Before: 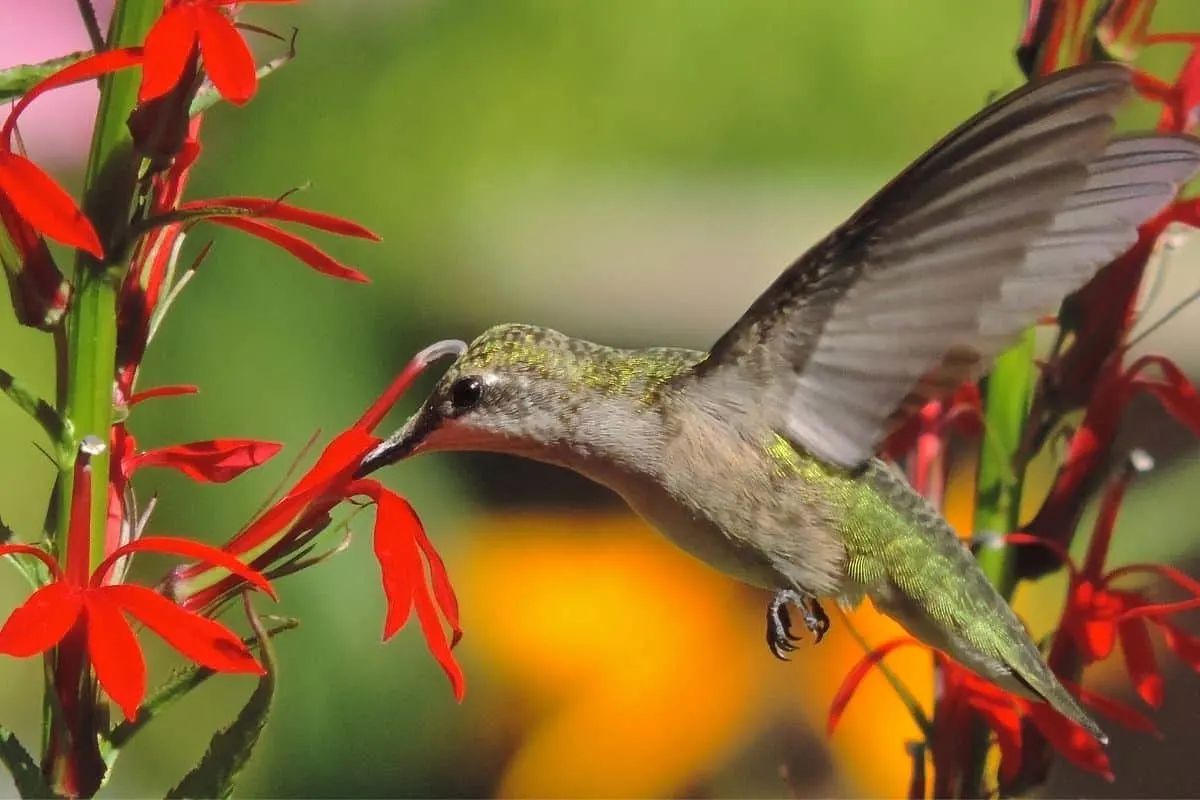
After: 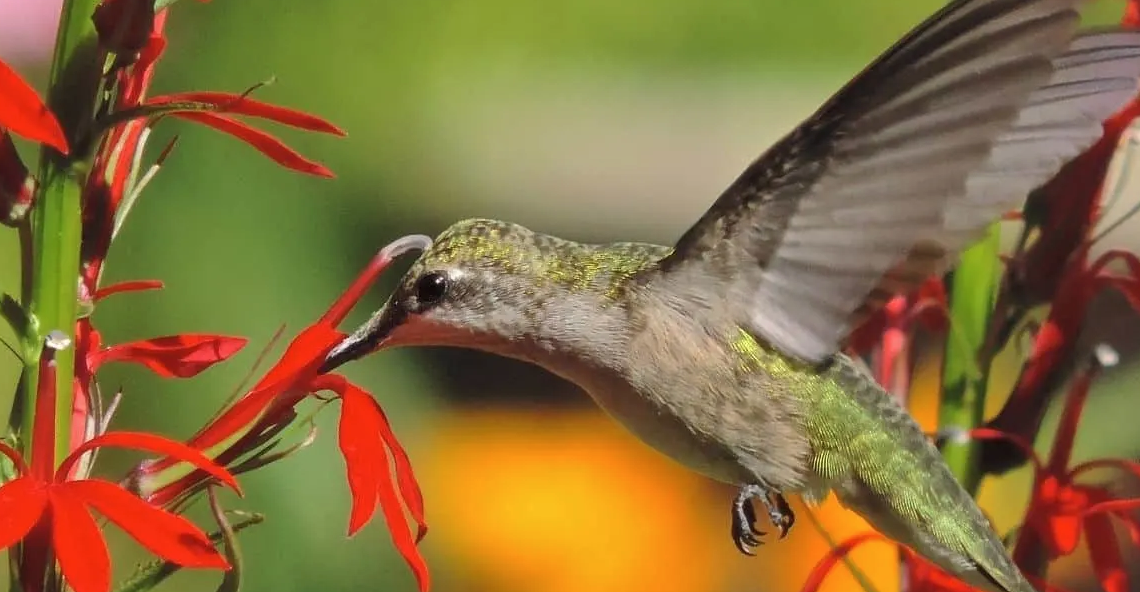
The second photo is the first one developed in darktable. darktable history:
local contrast: mode bilateral grid, contrast 10, coarseness 25, detail 110%, midtone range 0.2
contrast brightness saturation: saturation -0.04
crop and rotate: left 2.991%, top 13.302%, right 1.981%, bottom 12.636%
